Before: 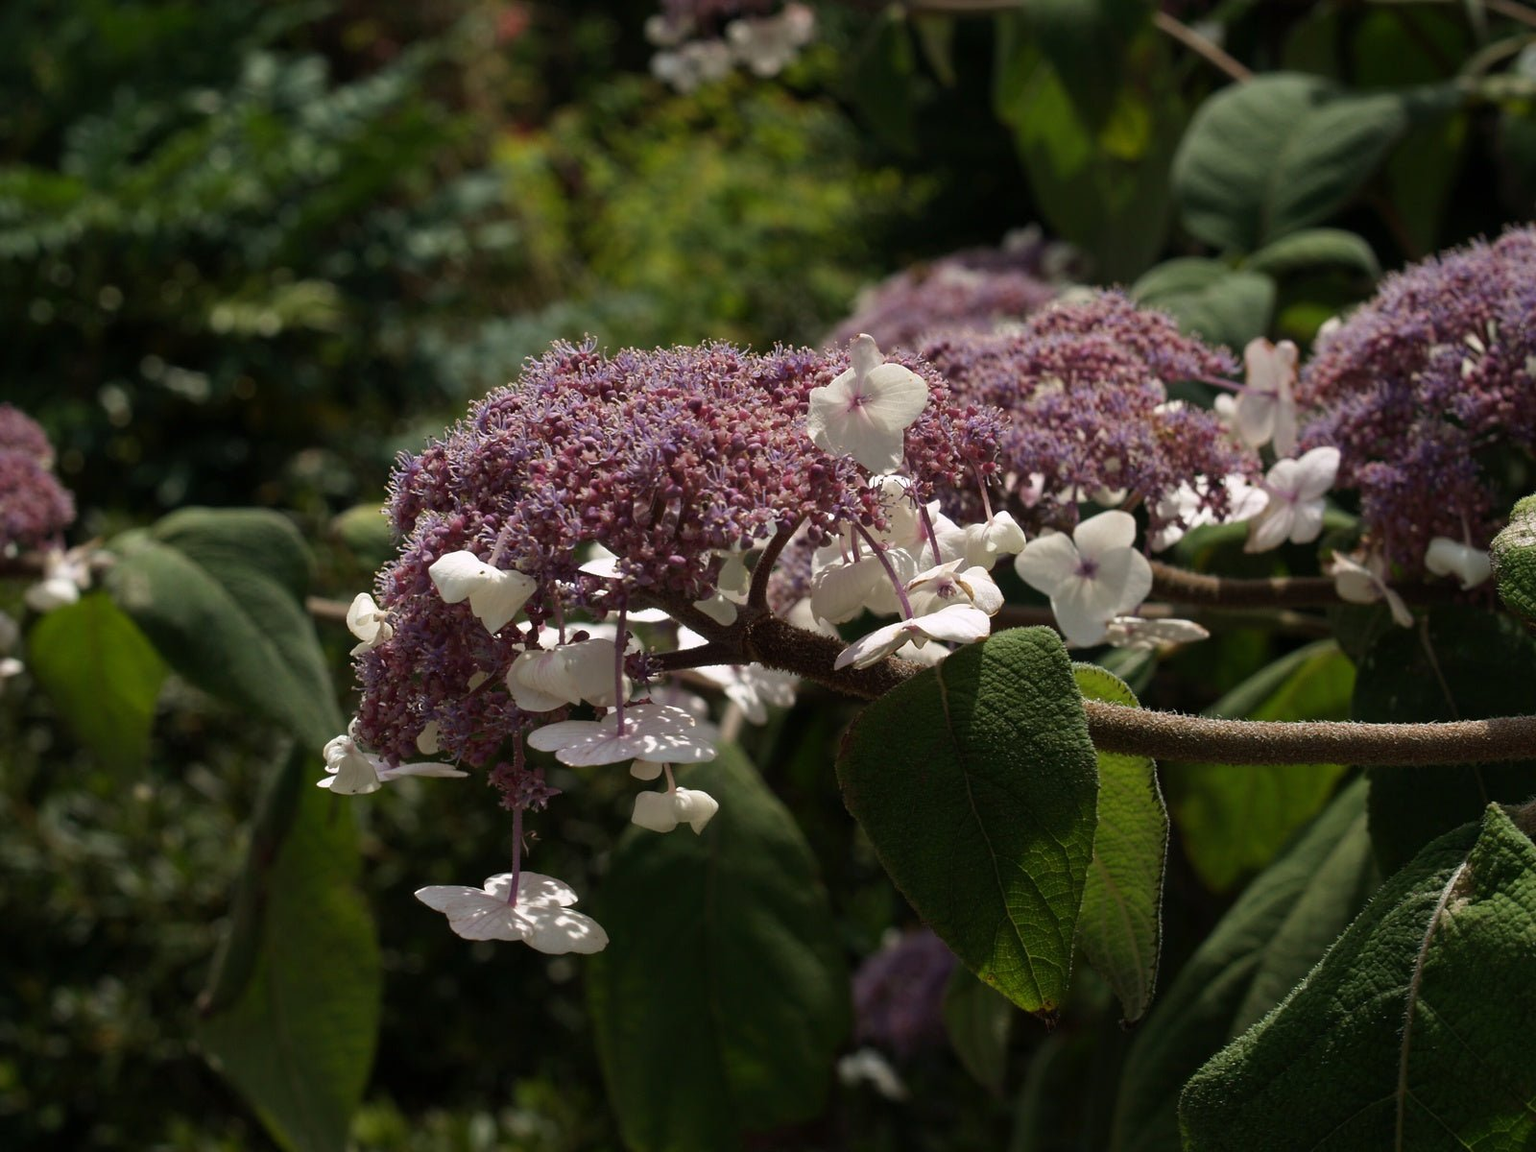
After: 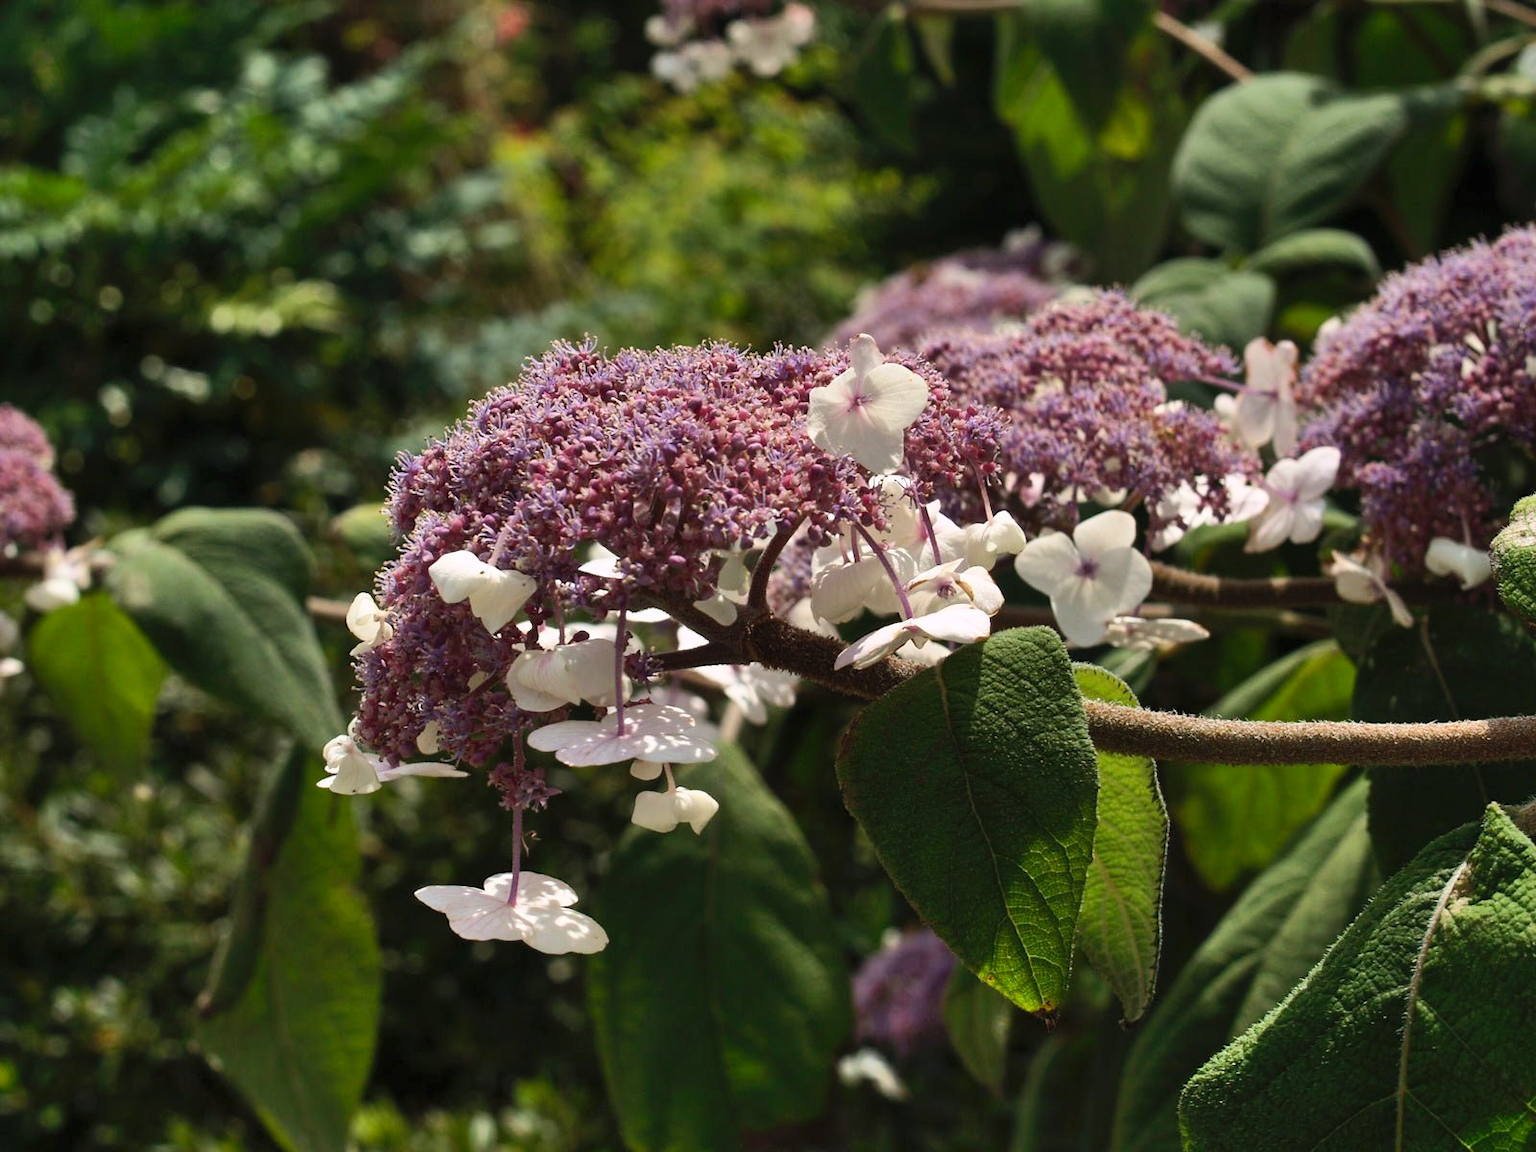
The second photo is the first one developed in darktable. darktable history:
contrast brightness saturation: contrast 0.202, brightness 0.155, saturation 0.221
shadows and highlights: soften with gaussian
